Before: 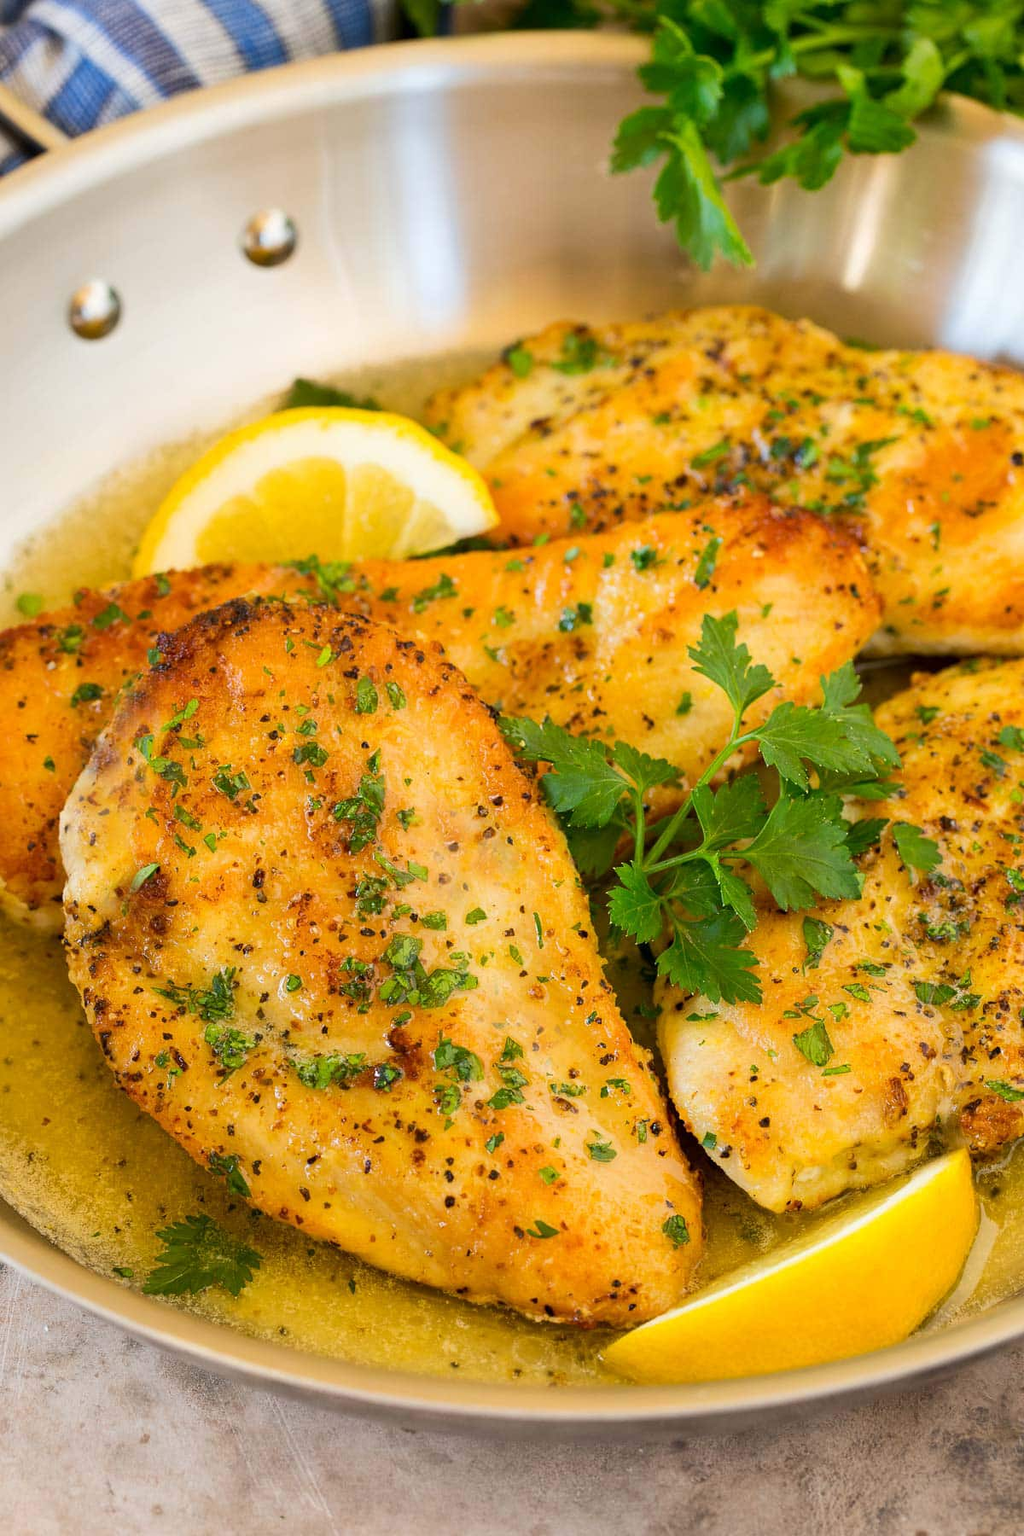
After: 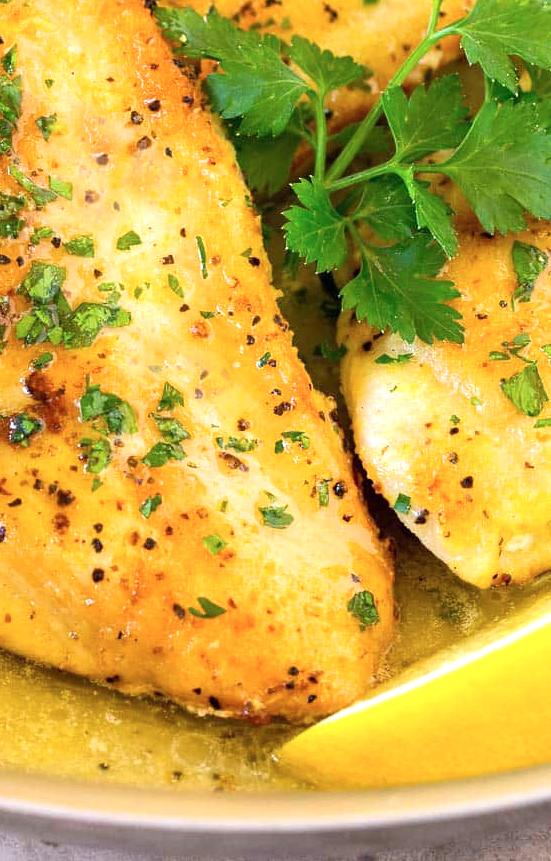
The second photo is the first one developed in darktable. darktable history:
levels: levels [0, 0.43, 0.859]
crop: left 35.833%, top 46.311%, right 18.187%, bottom 5.843%
color calibration: illuminant as shot in camera, x 0.37, y 0.382, temperature 4316.53 K
